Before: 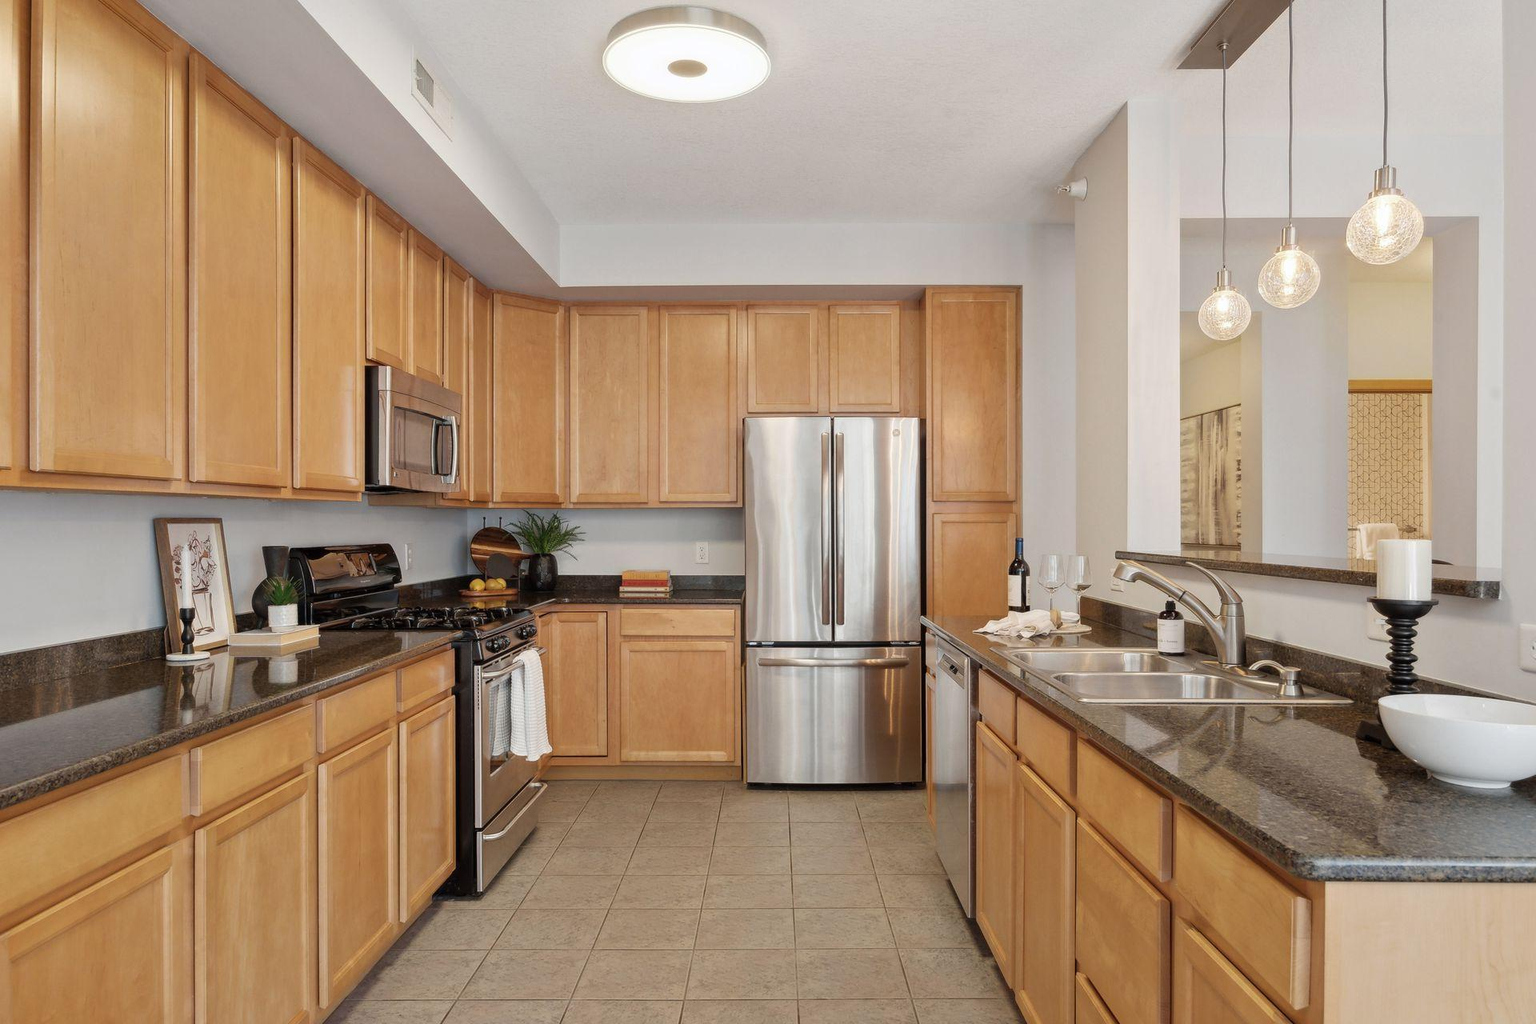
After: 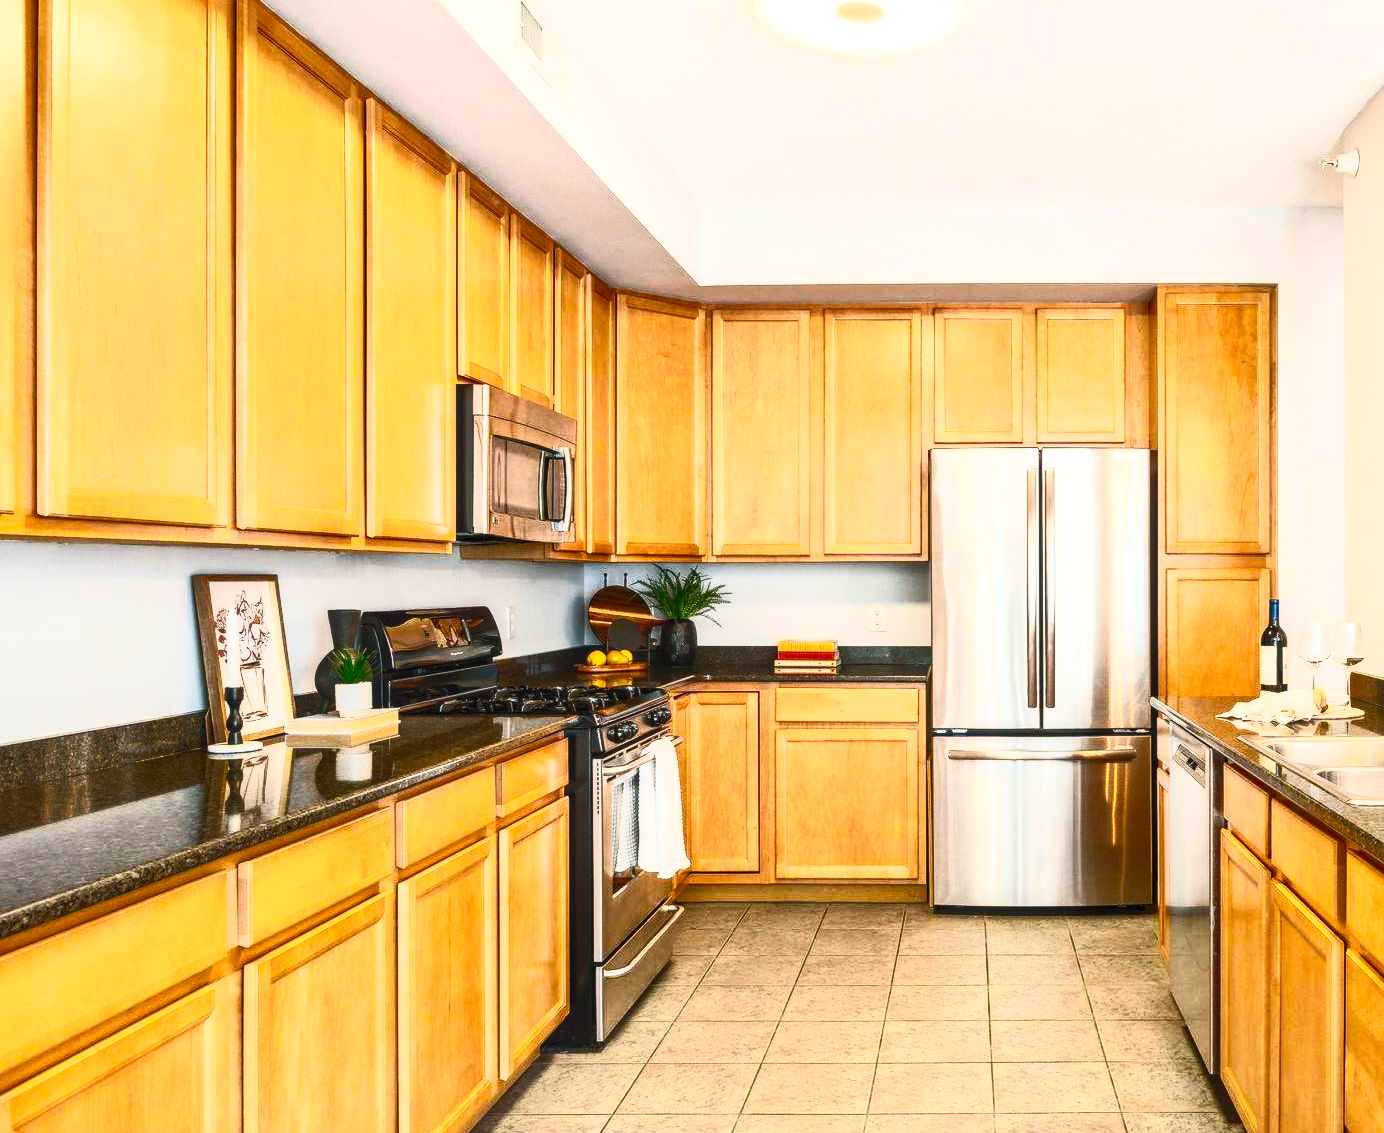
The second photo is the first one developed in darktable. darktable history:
color balance rgb: shadows lift › luminance -8.103%, shadows lift › chroma 2.092%, shadows lift › hue 163.1°, perceptual saturation grading › global saturation 24.976%
local contrast: on, module defaults
crop: top 5.763%, right 27.884%, bottom 5.651%
contrast brightness saturation: contrast 0.835, brightness 0.609, saturation 0.581
